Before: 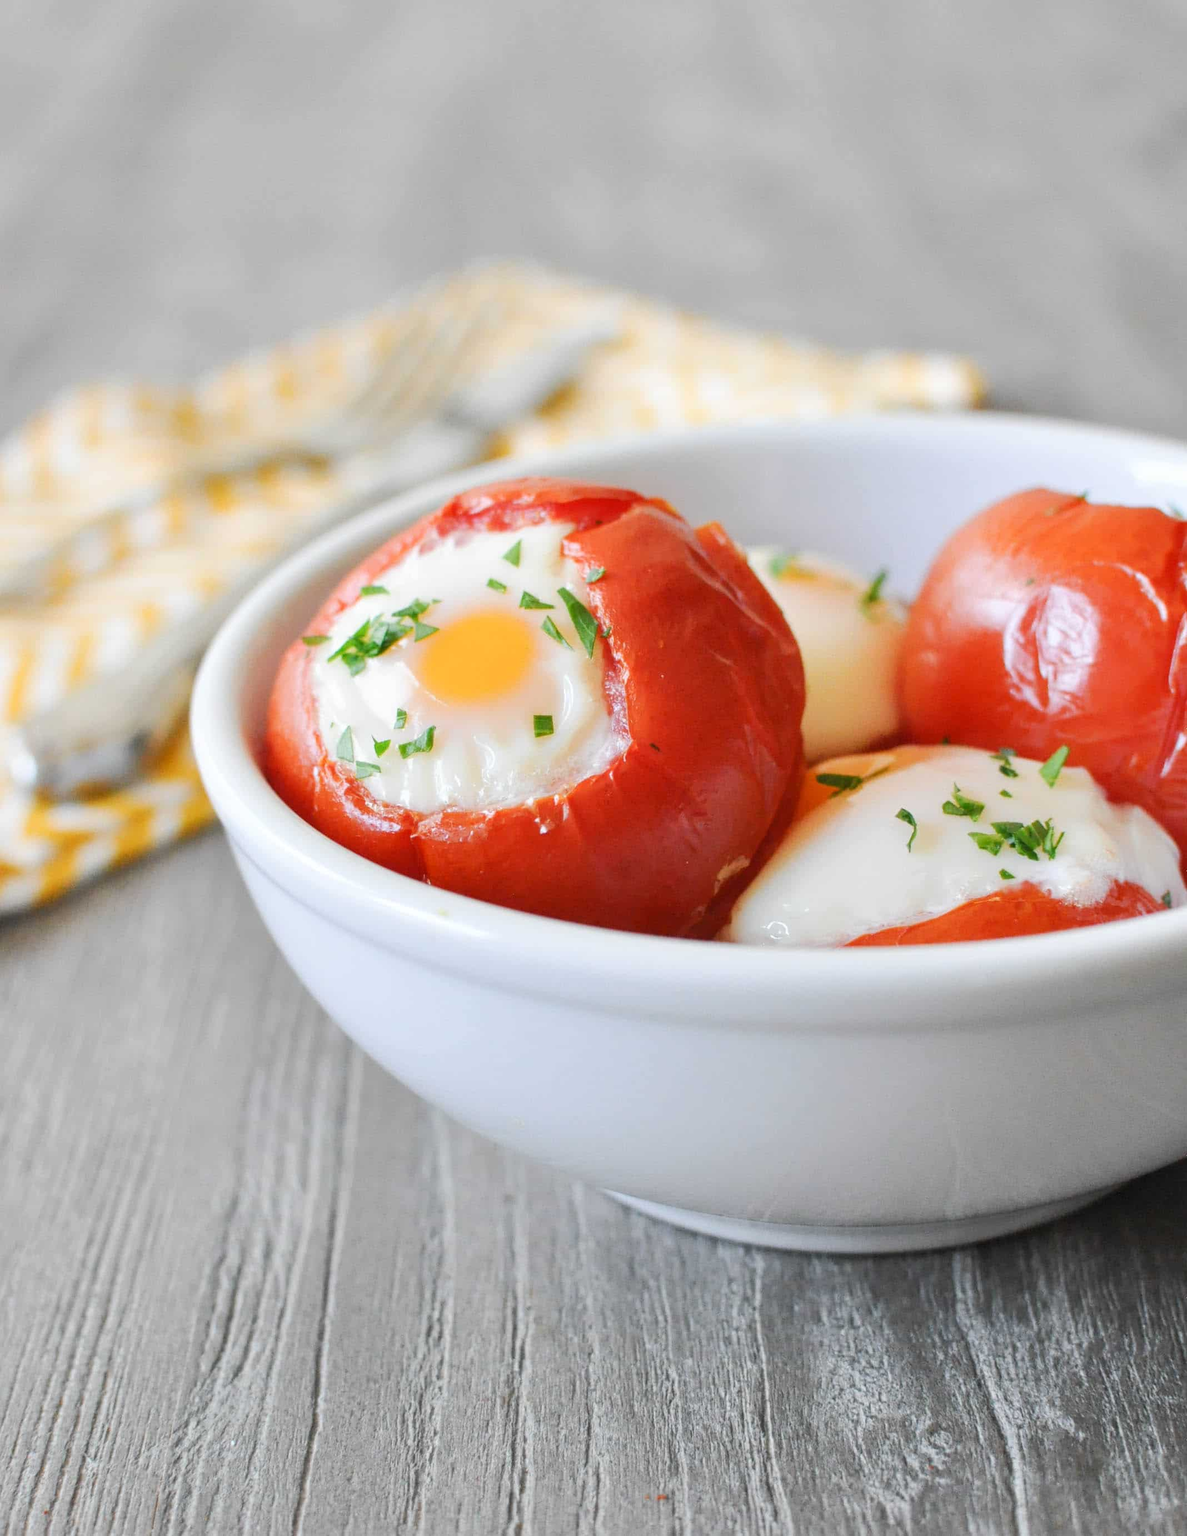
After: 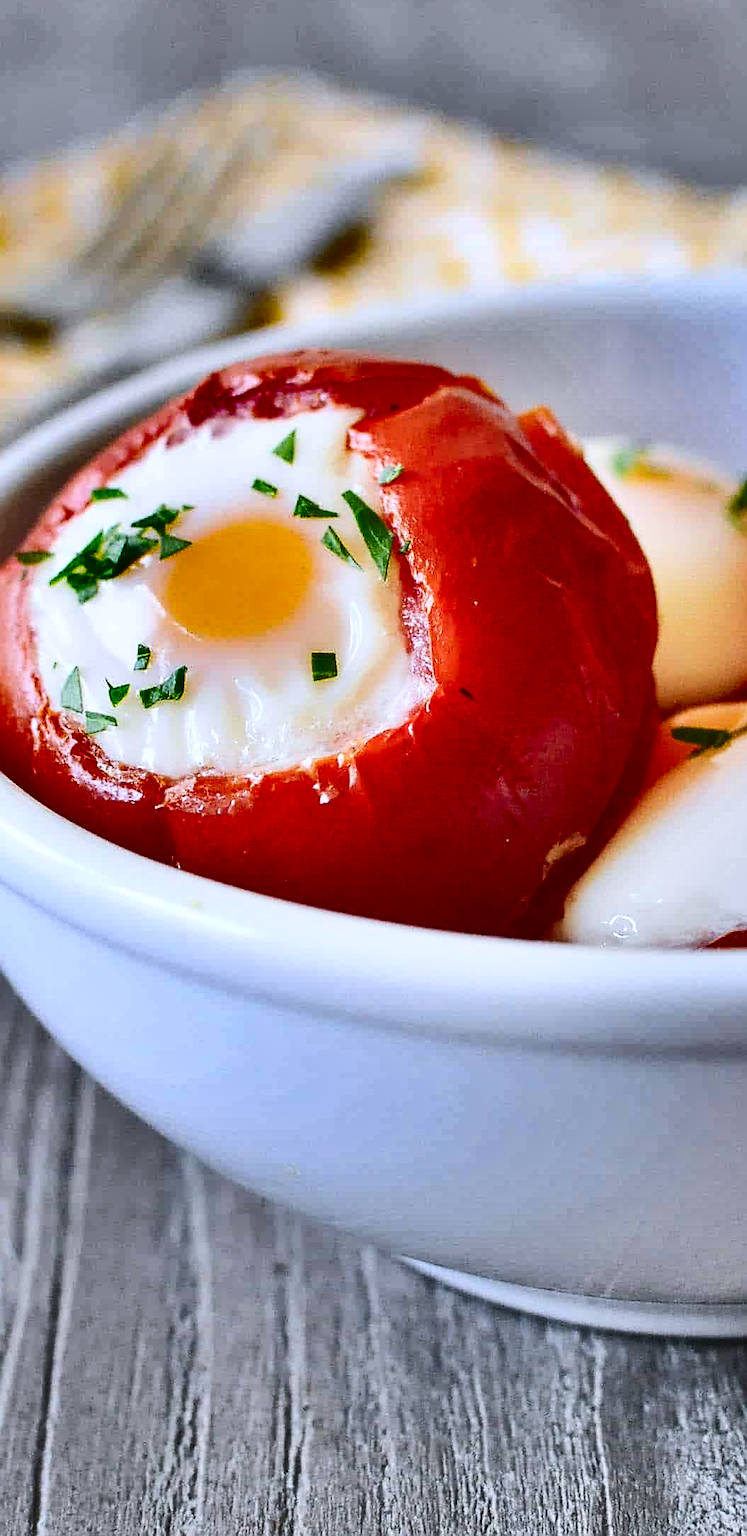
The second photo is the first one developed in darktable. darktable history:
white balance: red 0.984, blue 1.059
shadows and highlights: shadows 24.5, highlights -78.15, soften with gaussian
sharpen: radius 1.4, amount 1.25, threshold 0.7
crop and rotate: angle 0.02°, left 24.353%, top 13.219%, right 26.156%, bottom 8.224%
contrast brightness saturation: contrast 0.32, brightness -0.08, saturation 0.17
